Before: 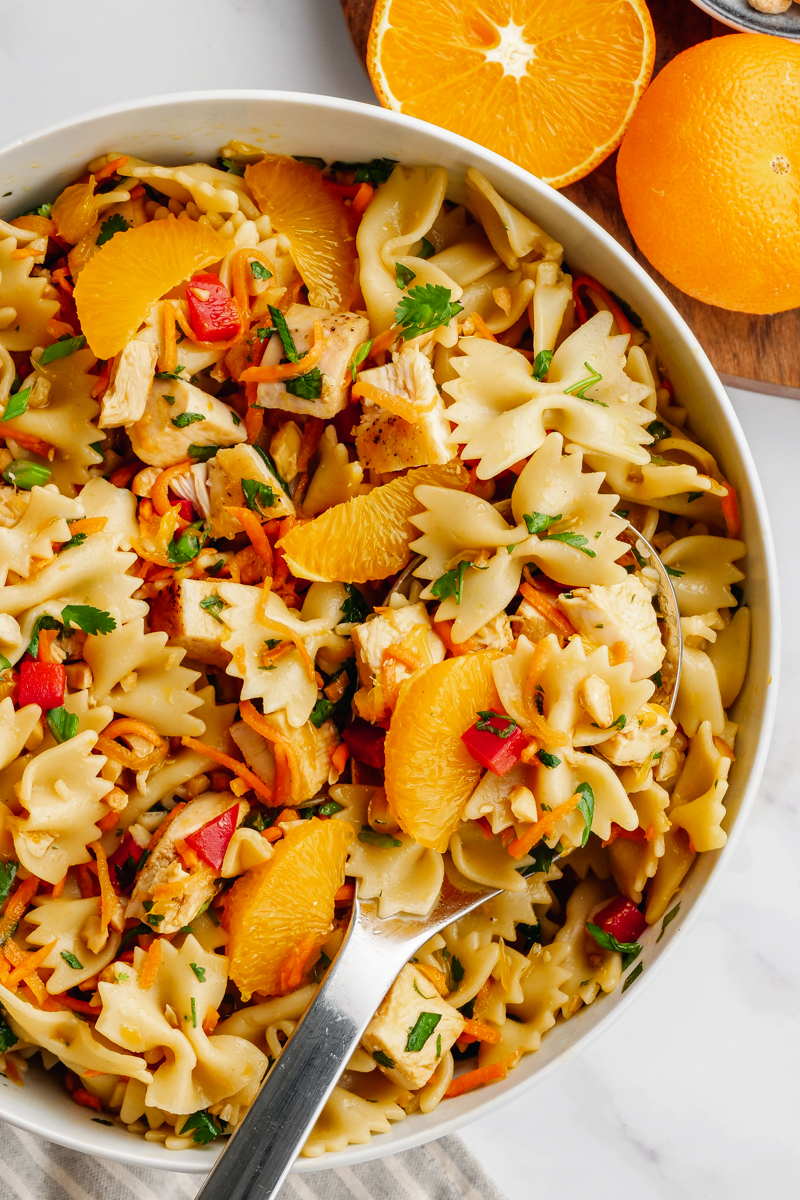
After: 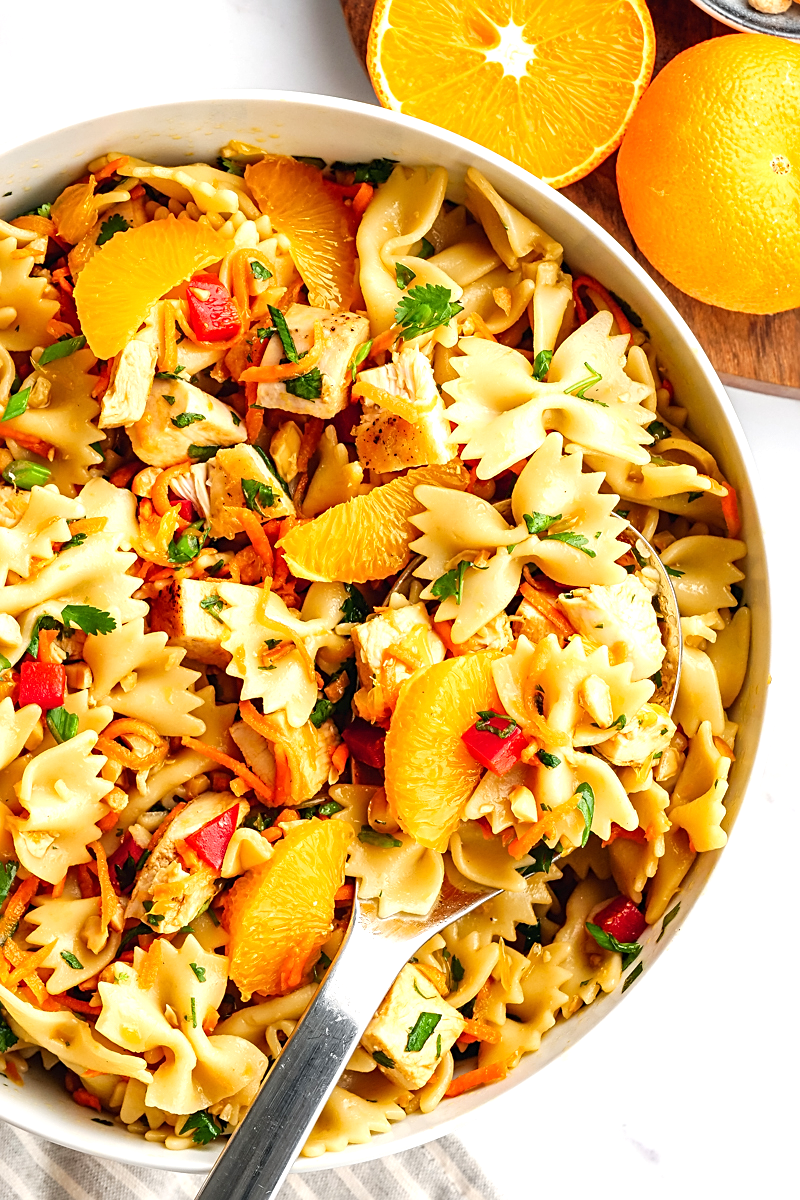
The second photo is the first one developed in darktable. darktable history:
exposure: exposure 0.629 EV, compensate highlight preservation false
sharpen: on, module defaults
